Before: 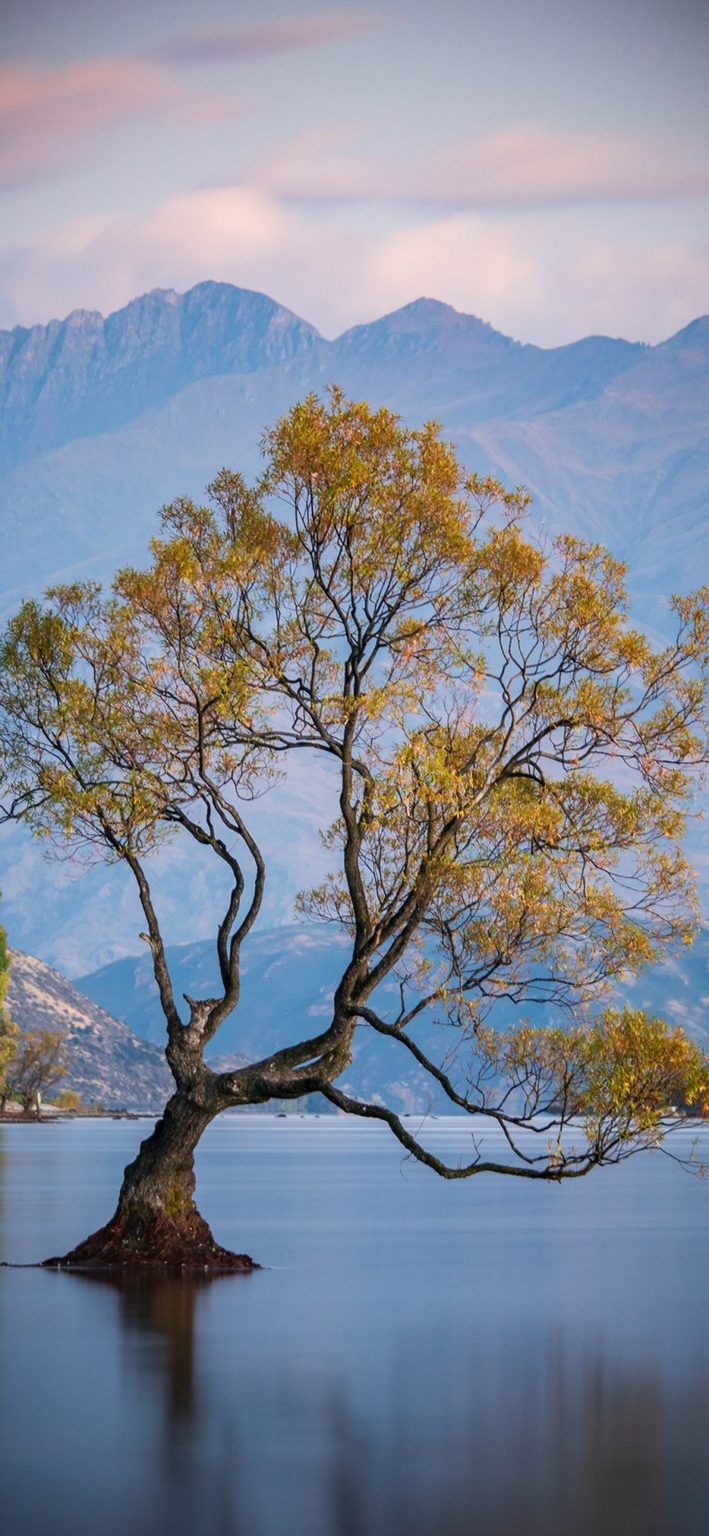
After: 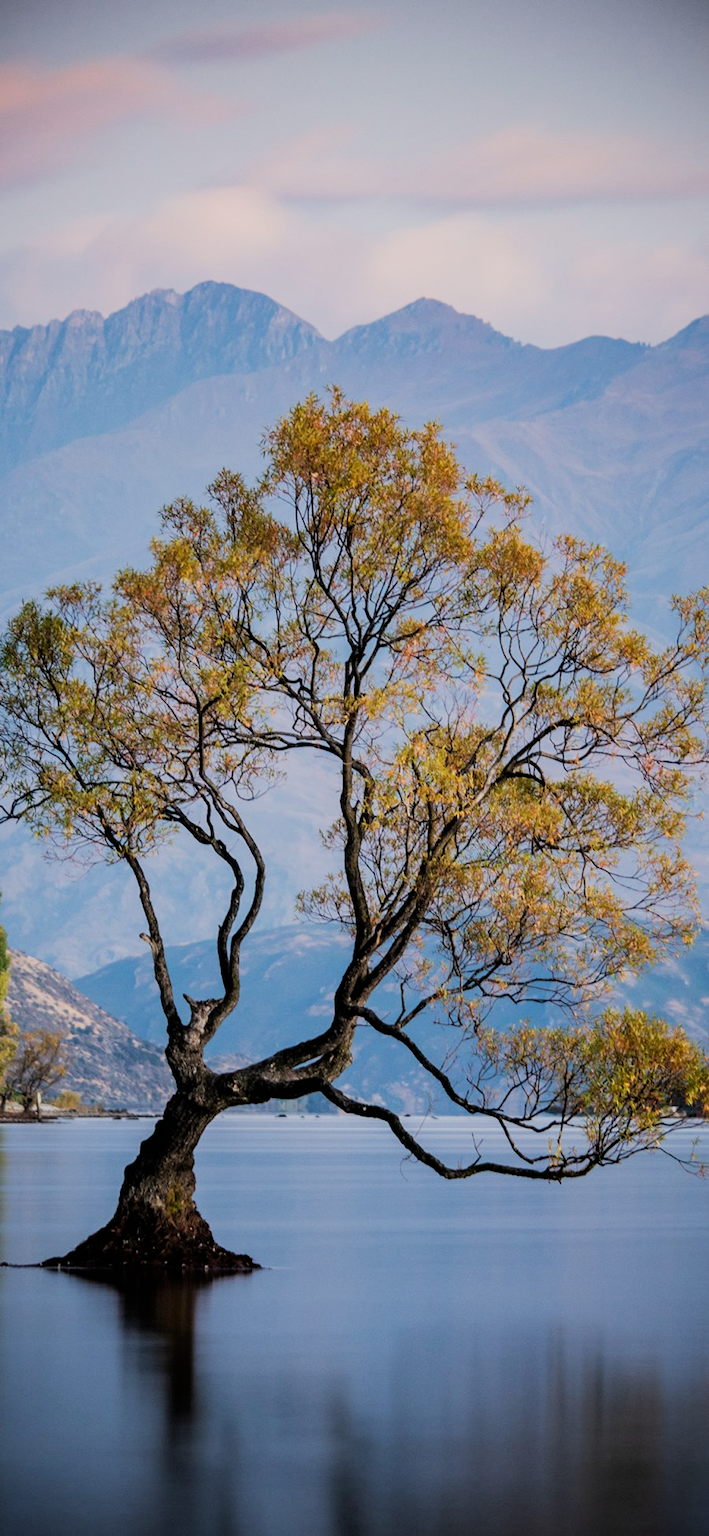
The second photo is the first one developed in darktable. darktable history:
filmic rgb: black relative exposure -5.12 EV, white relative exposure 4 EV, hardness 2.88, contrast 1.2, highlights saturation mix -30.23%
